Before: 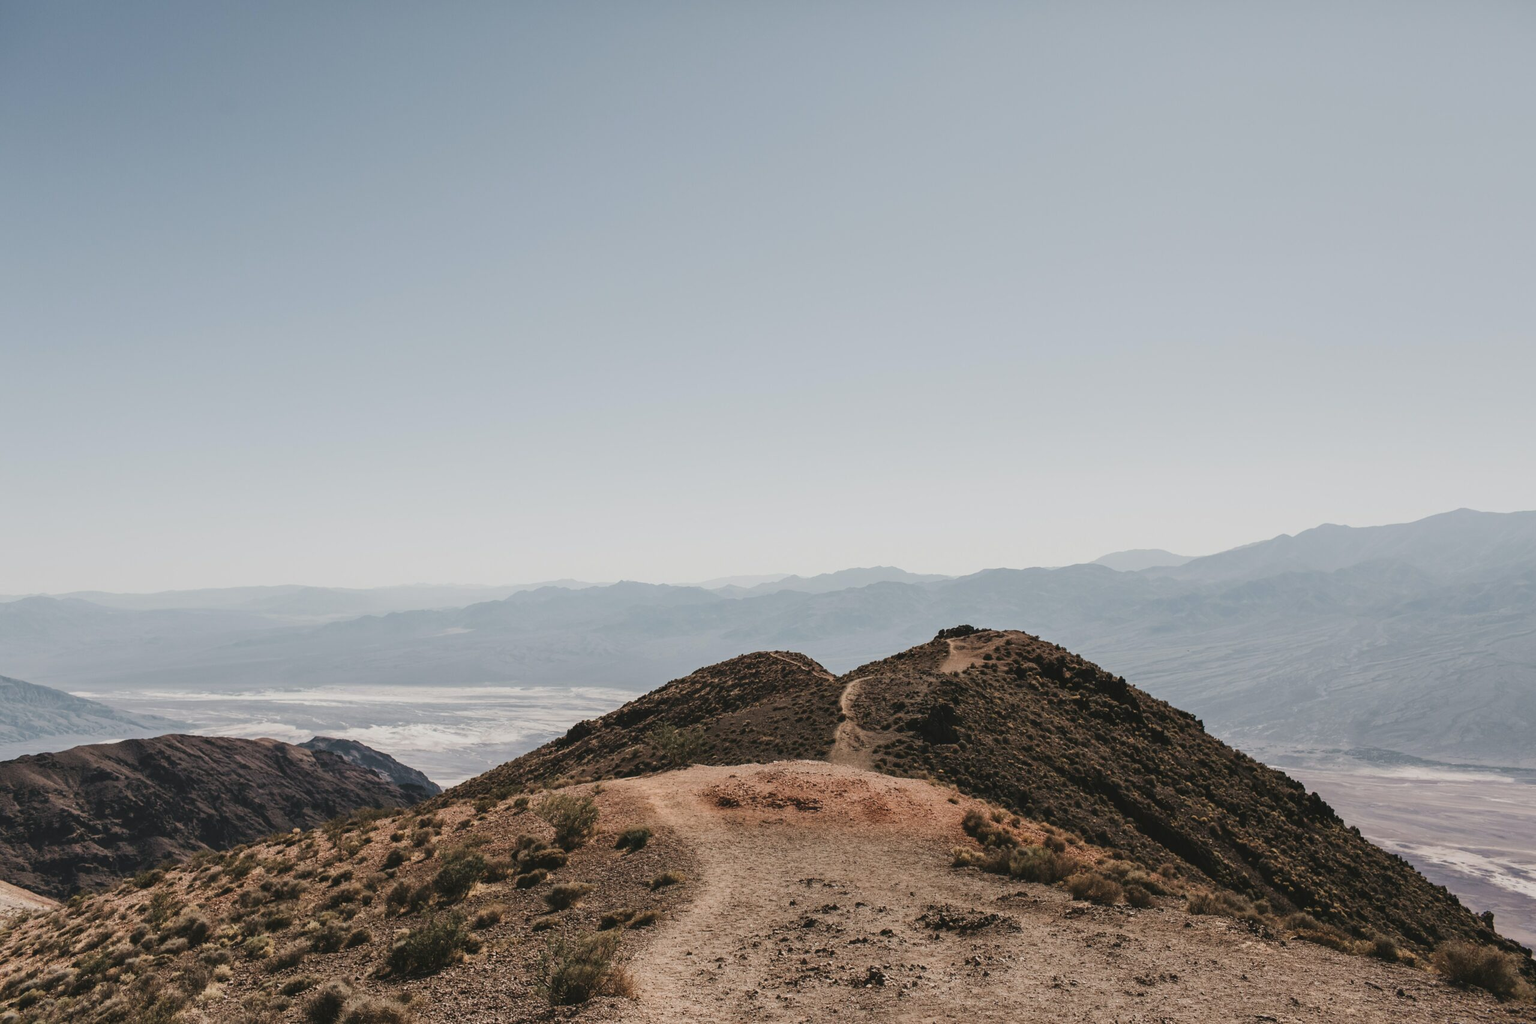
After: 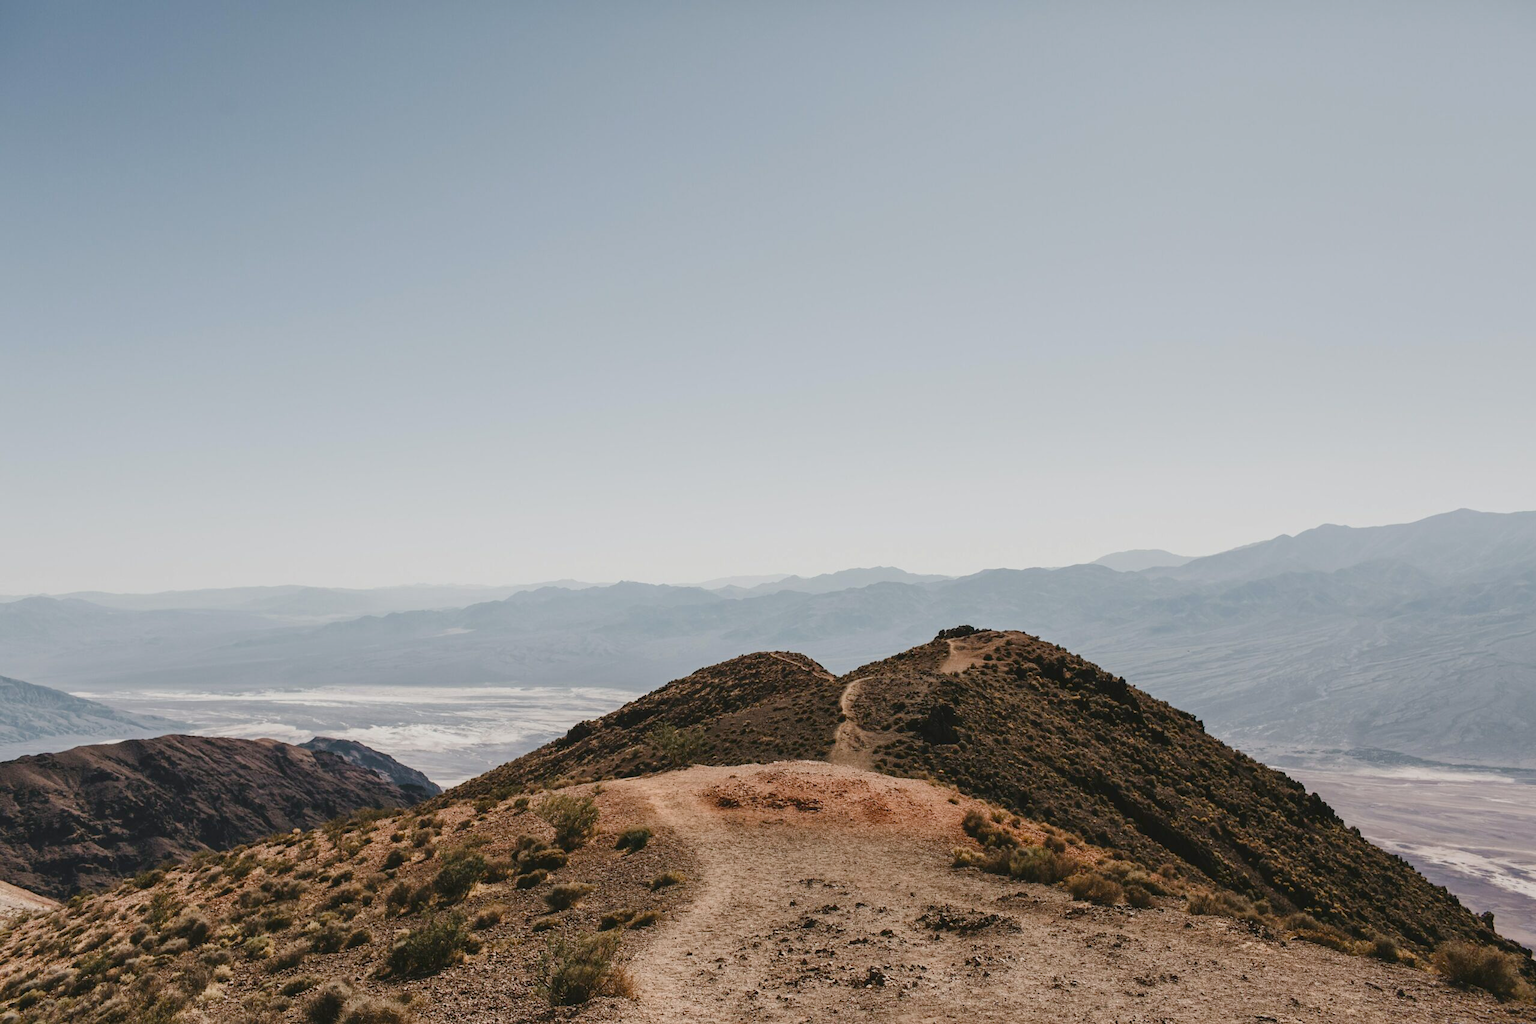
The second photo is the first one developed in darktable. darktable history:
color balance rgb: perceptual saturation grading › global saturation 20%, perceptual saturation grading › highlights -25.669%, perceptual saturation grading › shadows 24.314%, global vibrance 10.913%
local contrast: mode bilateral grid, contrast 11, coarseness 24, detail 115%, midtone range 0.2
